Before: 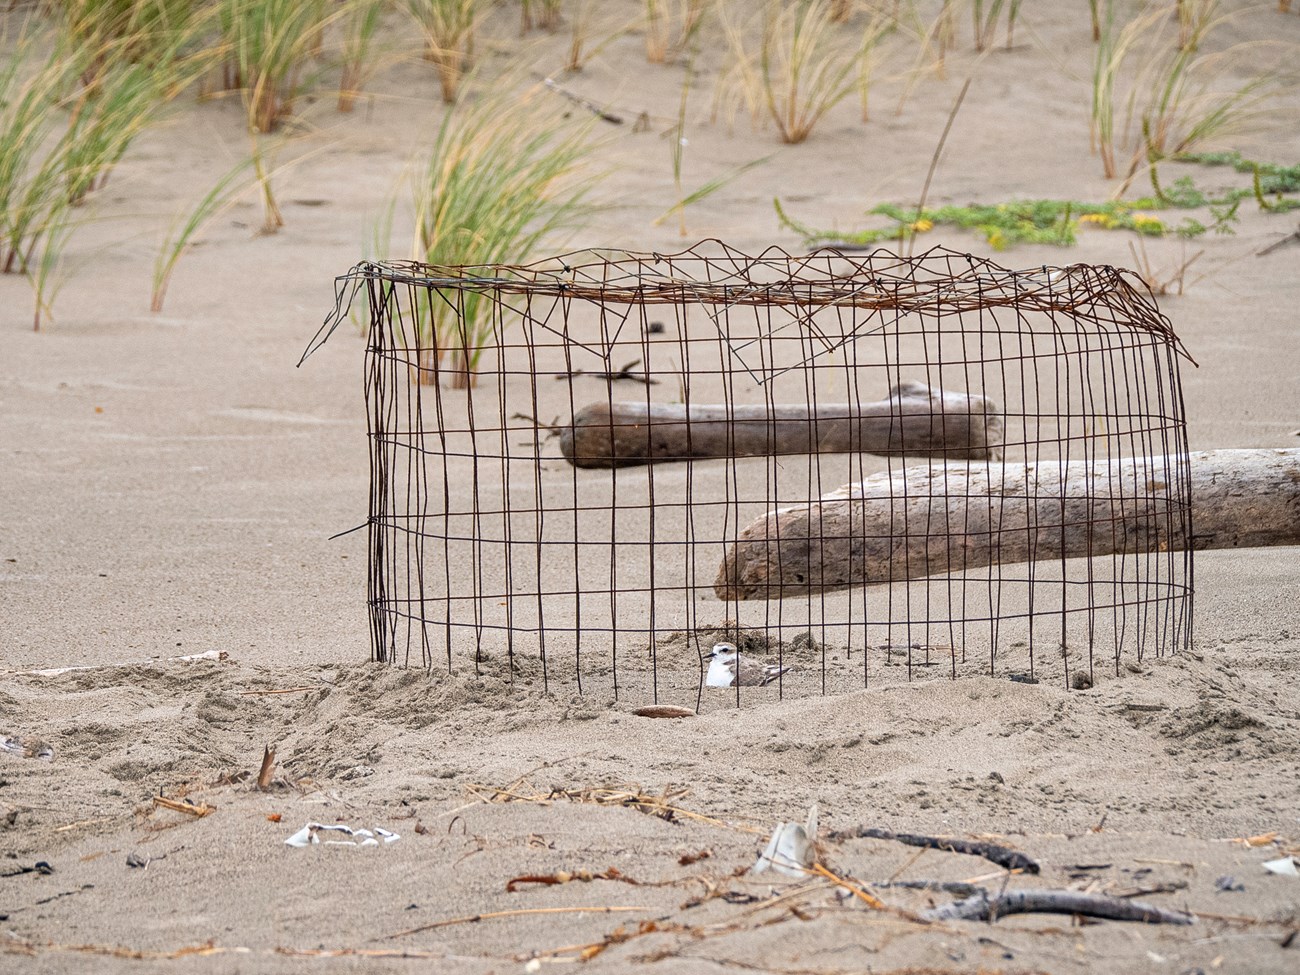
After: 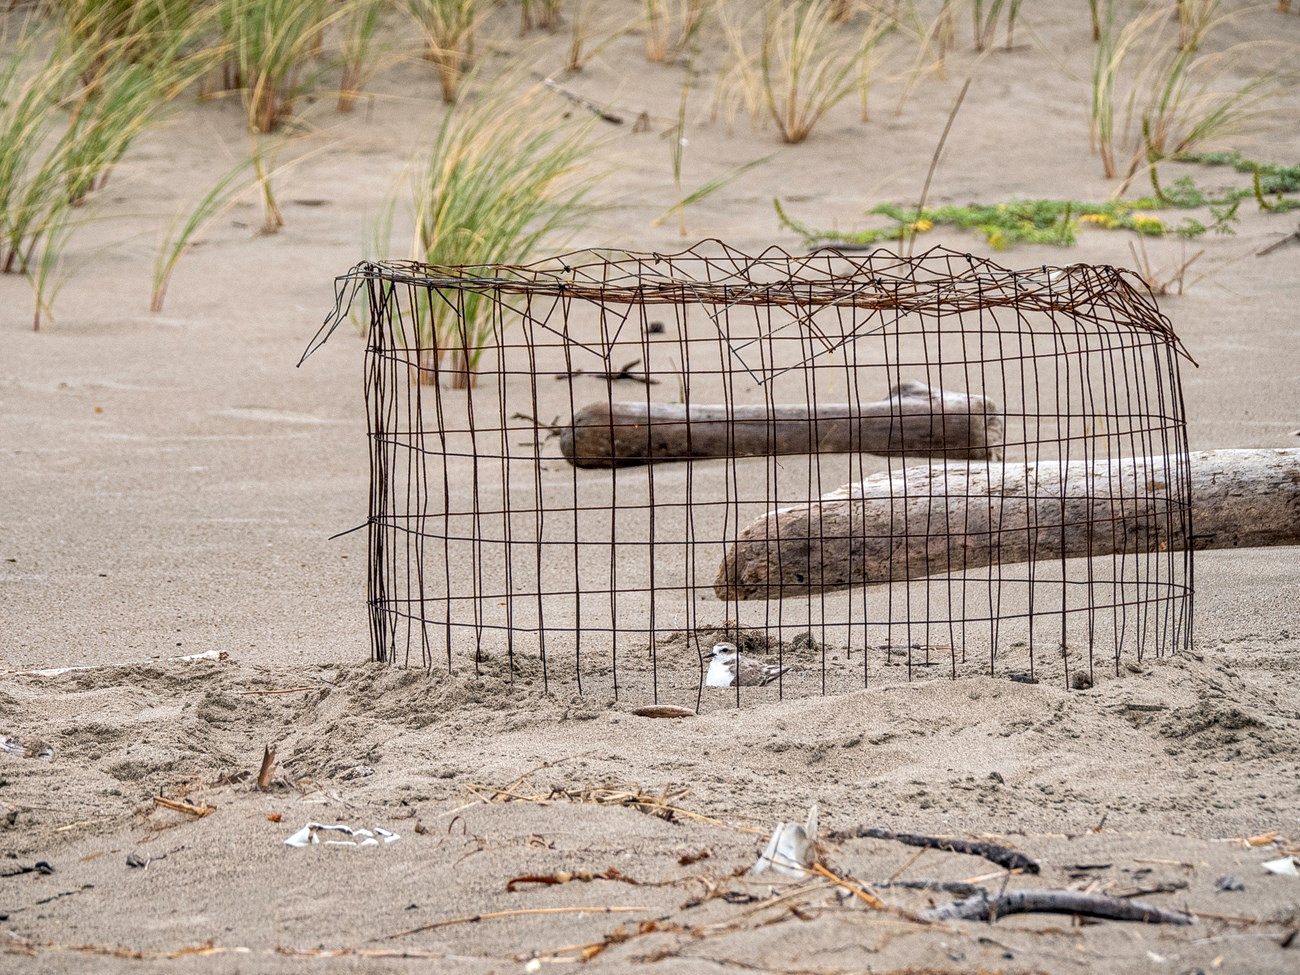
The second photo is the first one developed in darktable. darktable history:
local contrast: shadows 93%, midtone range 0.493
exposure: compensate highlight preservation false
